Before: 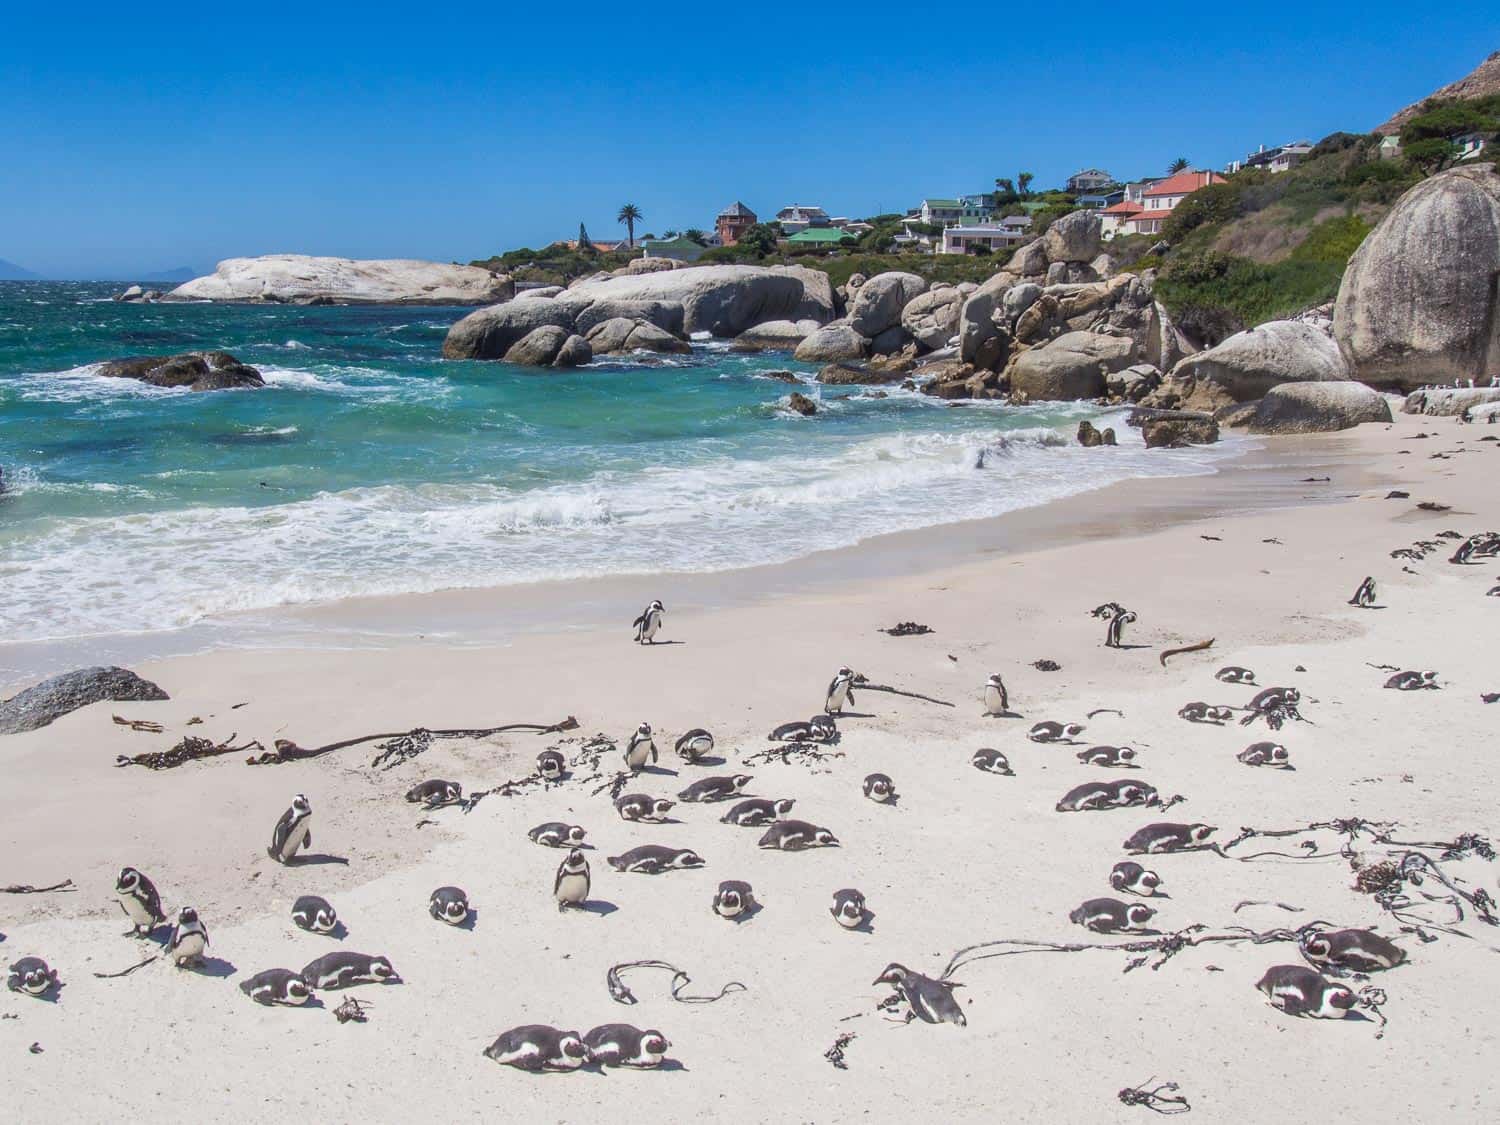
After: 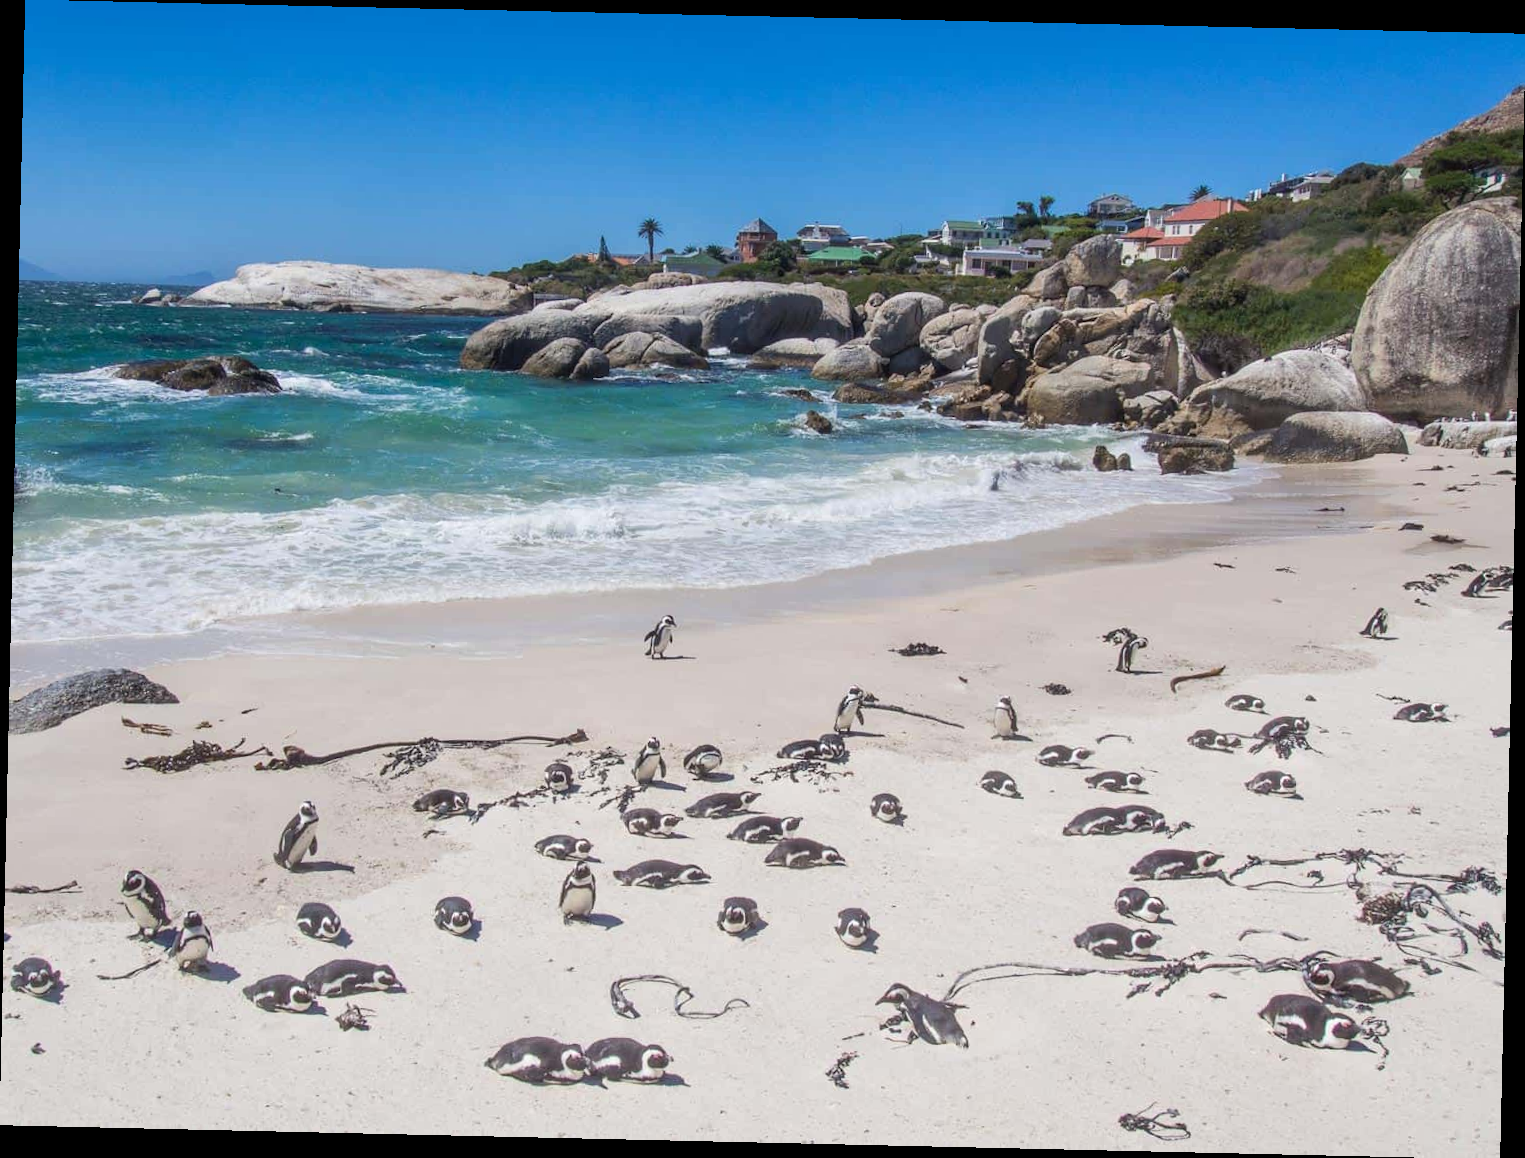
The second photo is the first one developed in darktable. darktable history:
crop and rotate: angle -1.31°
